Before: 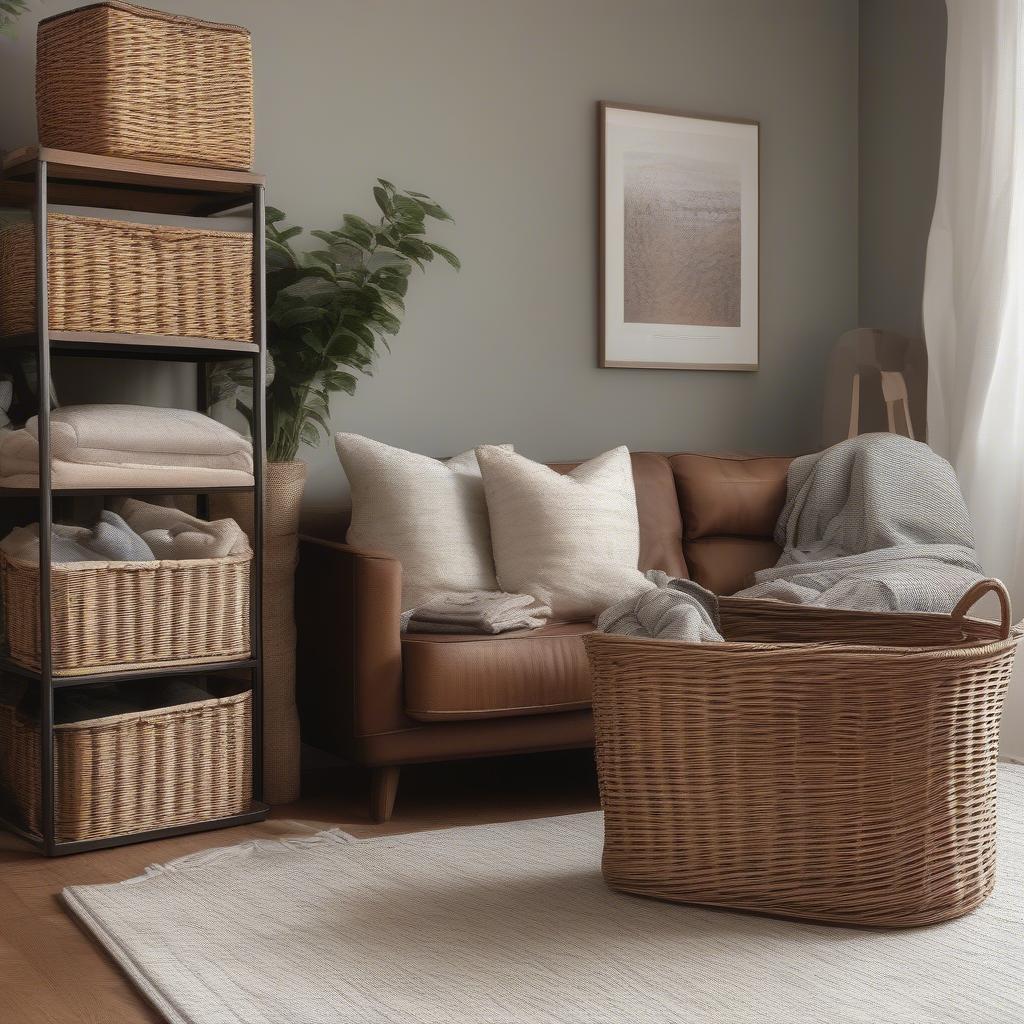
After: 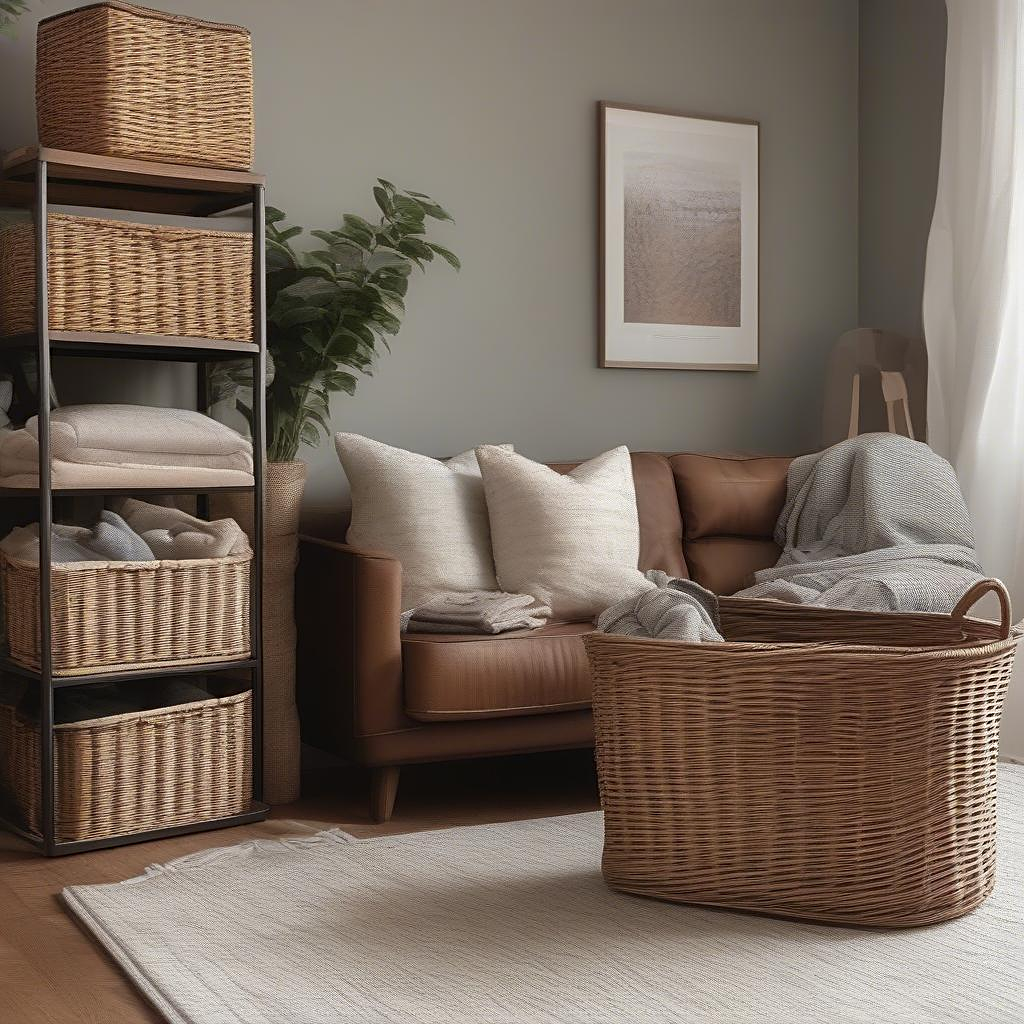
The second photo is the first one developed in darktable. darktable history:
sharpen: radius 2.517, amount 0.33
